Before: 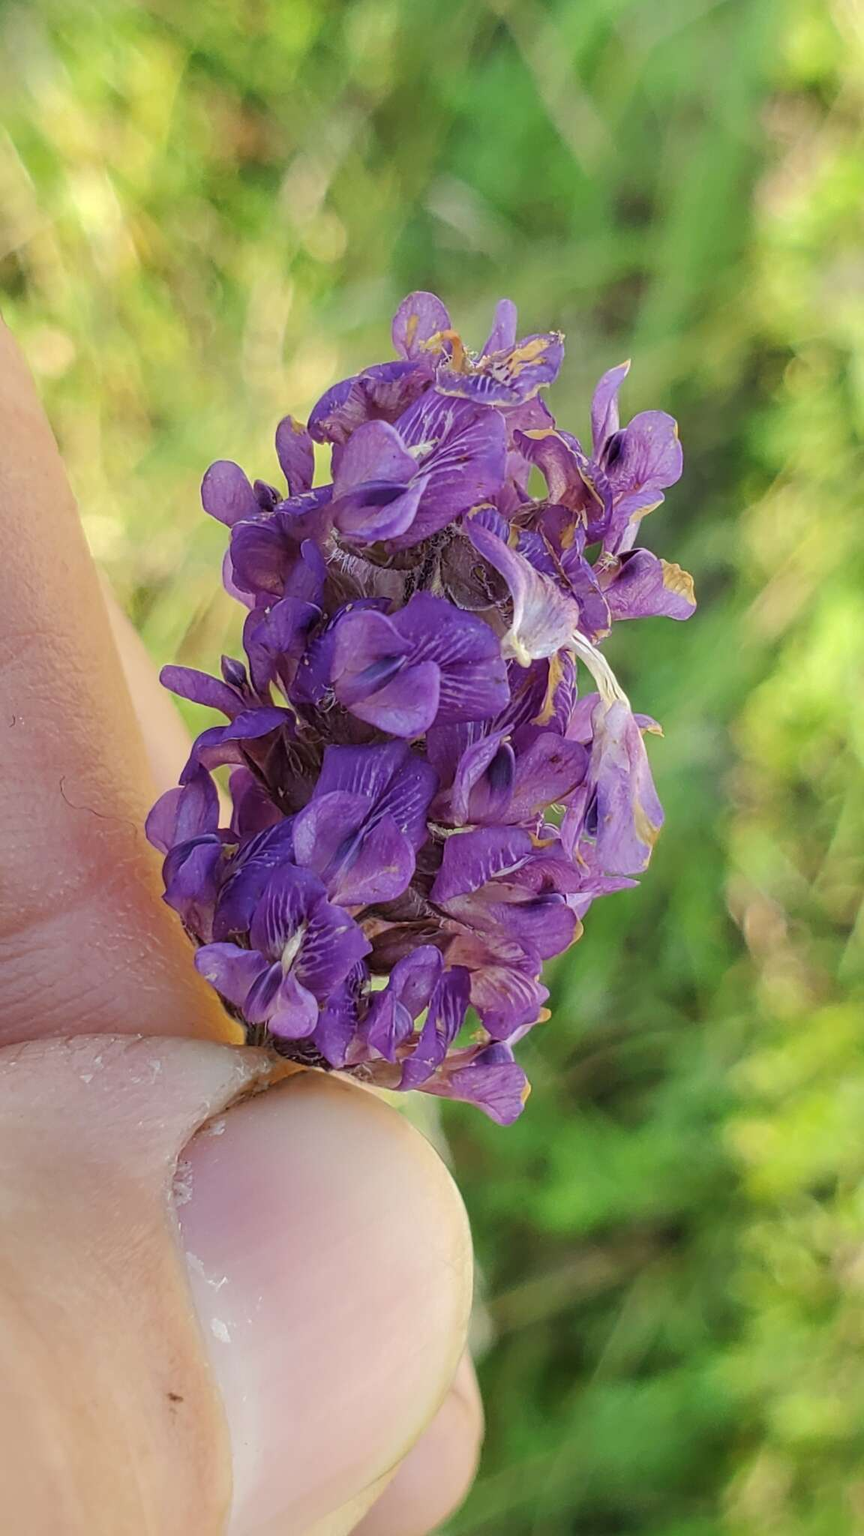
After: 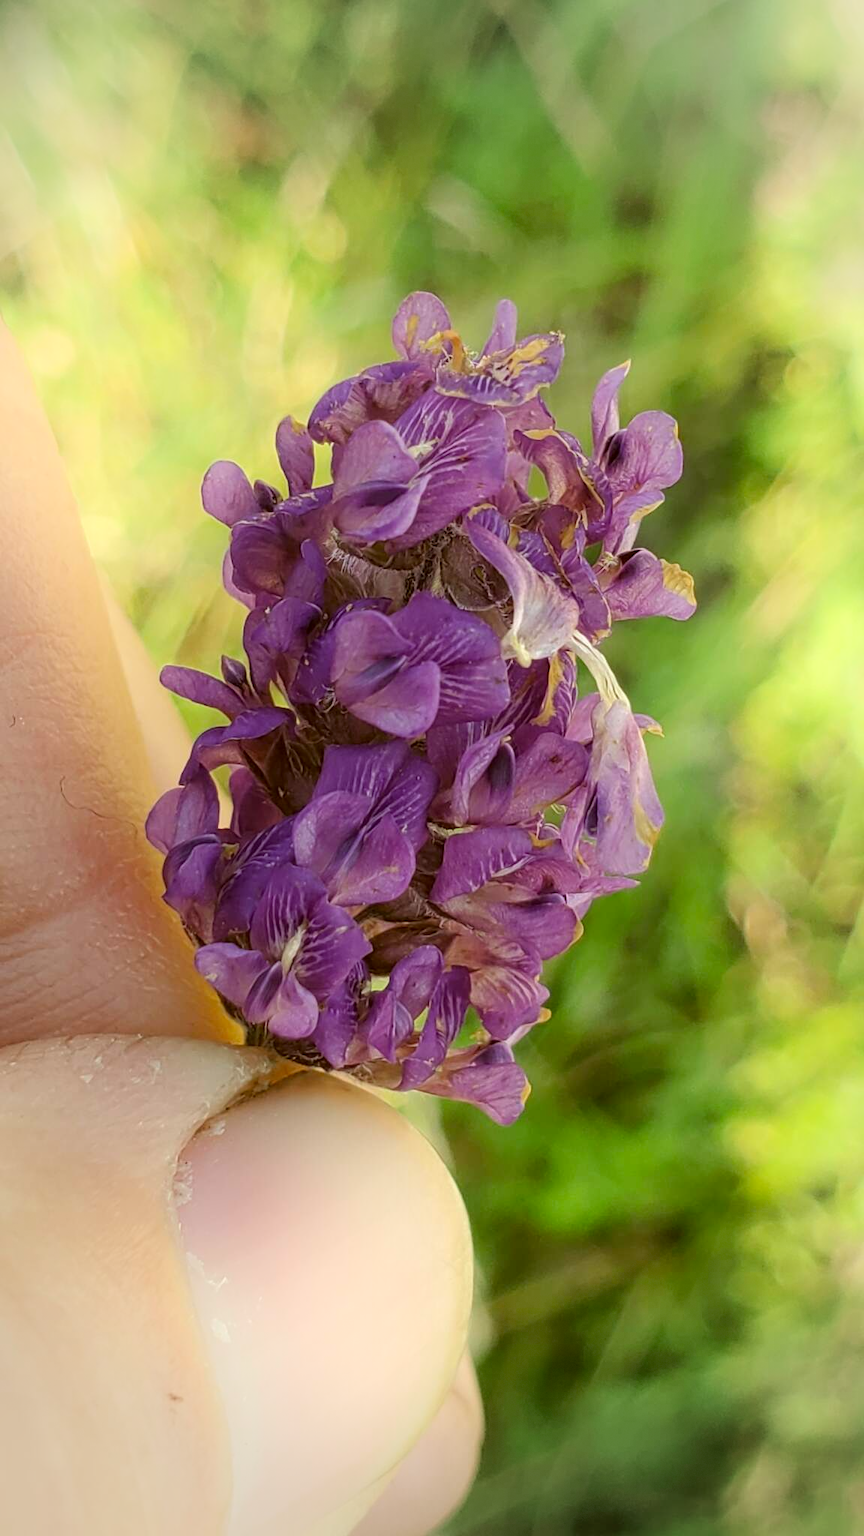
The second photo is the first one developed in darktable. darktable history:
shadows and highlights: shadows -21.3, highlights 100, soften with gaussian
white balance: emerald 1
color correction: highlights a* -1.43, highlights b* 10.12, shadows a* 0.395, shadows b* 19.35
vignetting: fall-off start 91%, fall-off radius 39.39%, brightness -0.182, saturation -0.3, width/height ratio 1.219, shape 1.3, dithering 8-bit output, unbound false
